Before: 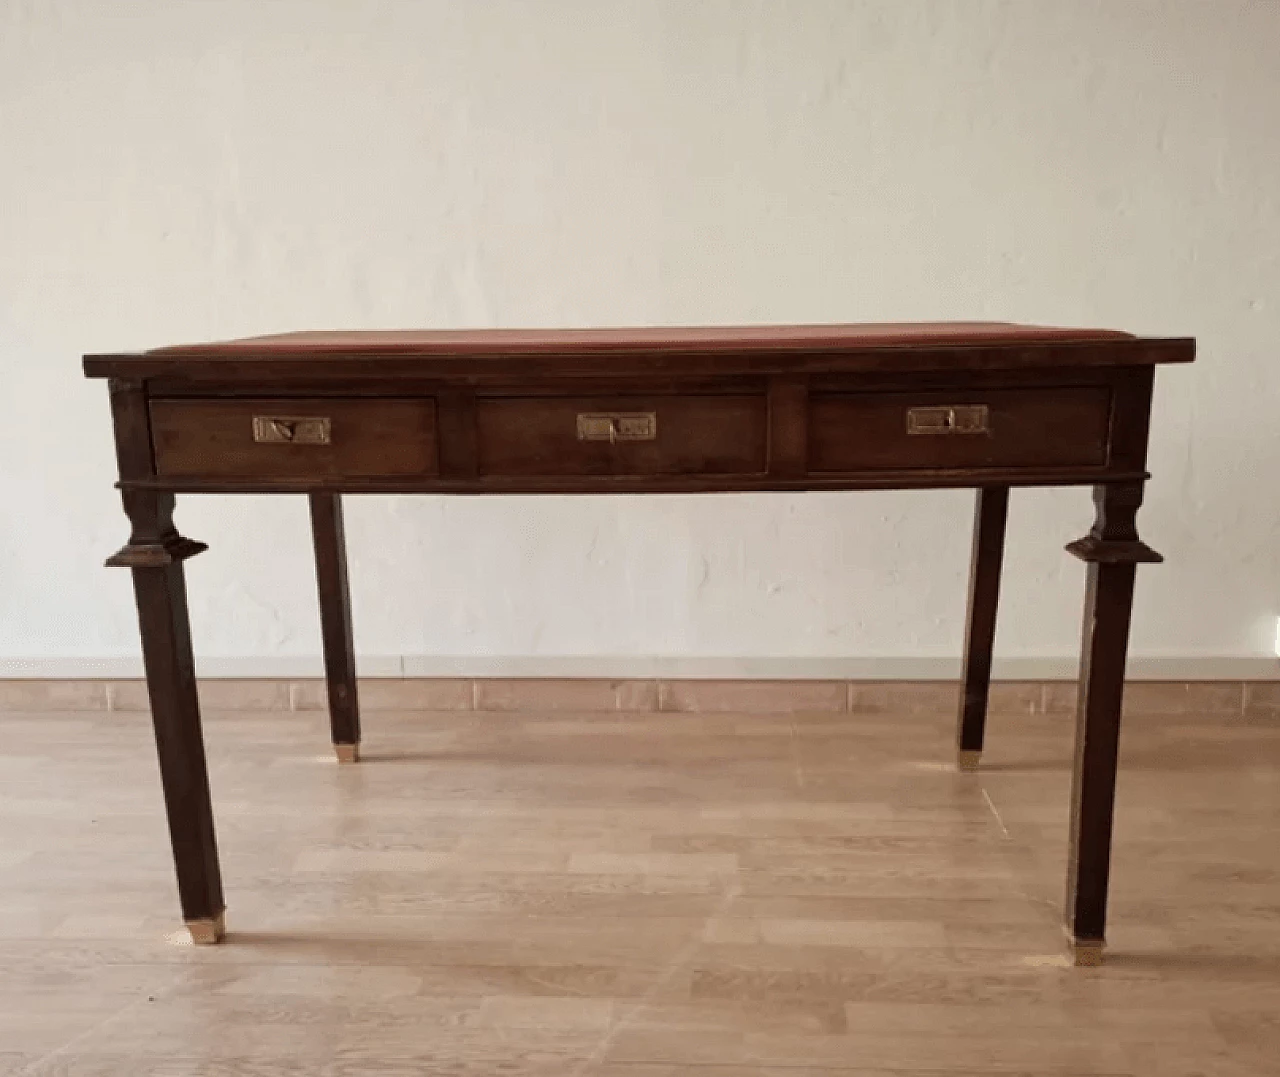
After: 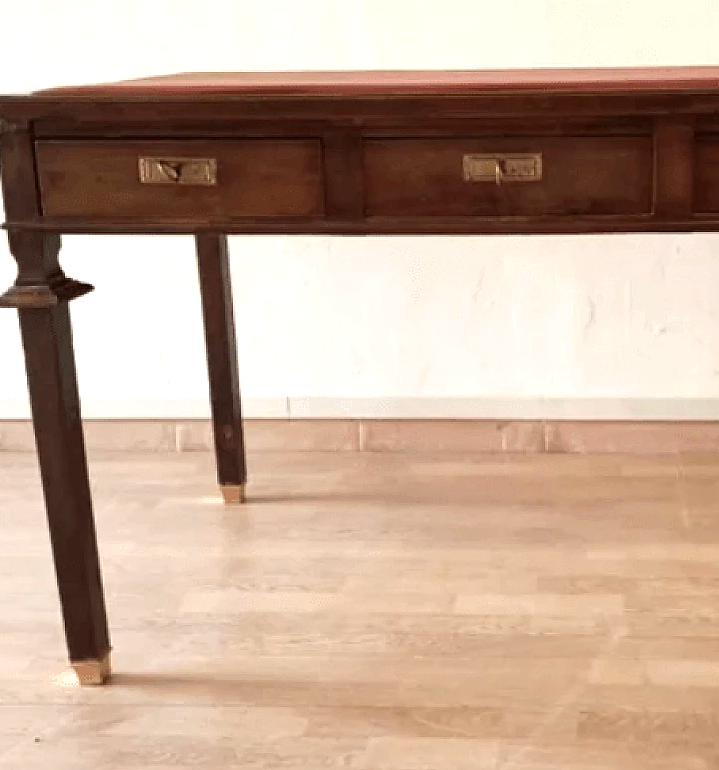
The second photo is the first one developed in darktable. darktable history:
crop: left 8.921%, top 24.122%, right 34.857%, bottom 4.3%
color correction: highlights b* 0.04, saturation 0.981
contrast brightness saturation: saturation 0.127
exposure: black level correction 0, exposure 0.697 EV, compensate highlight preservation false
